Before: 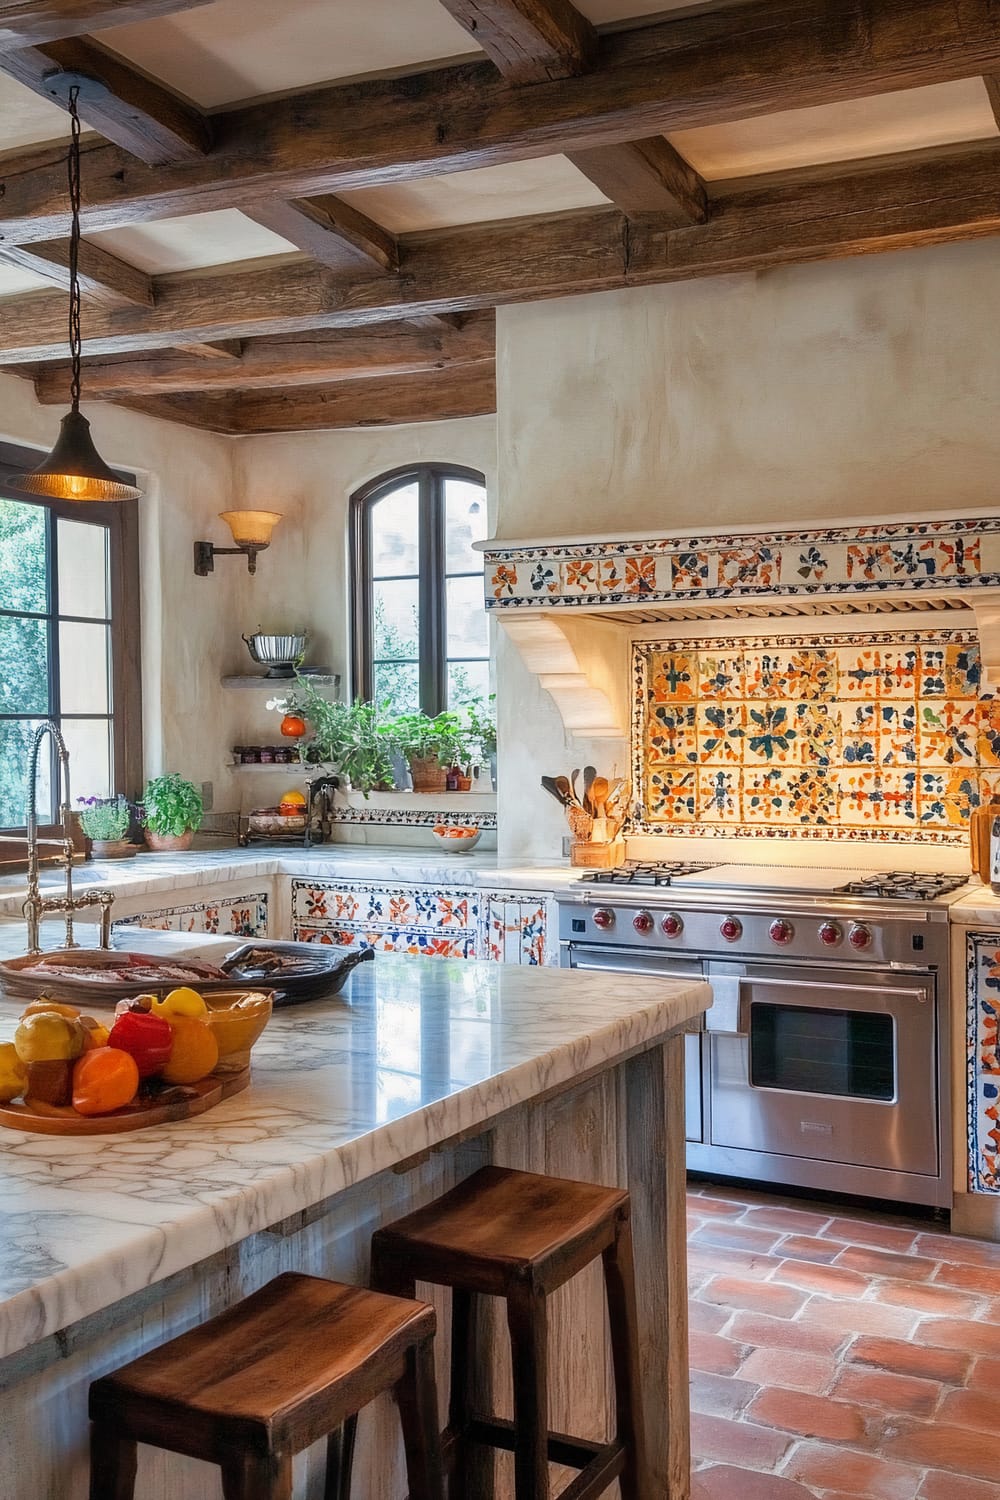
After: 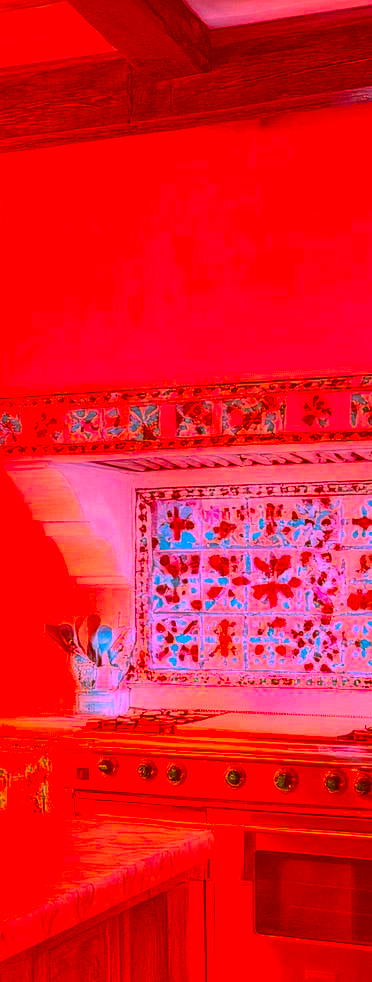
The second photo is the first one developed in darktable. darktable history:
crop and rotate: left 49.649%, top 10.145%, right 13.104%, bottom 24.352%
color correction: highlights a* -39.25, highlights b* -39.37, shadows a* -39.79, shadows b* -39.77, saturation -2.96
